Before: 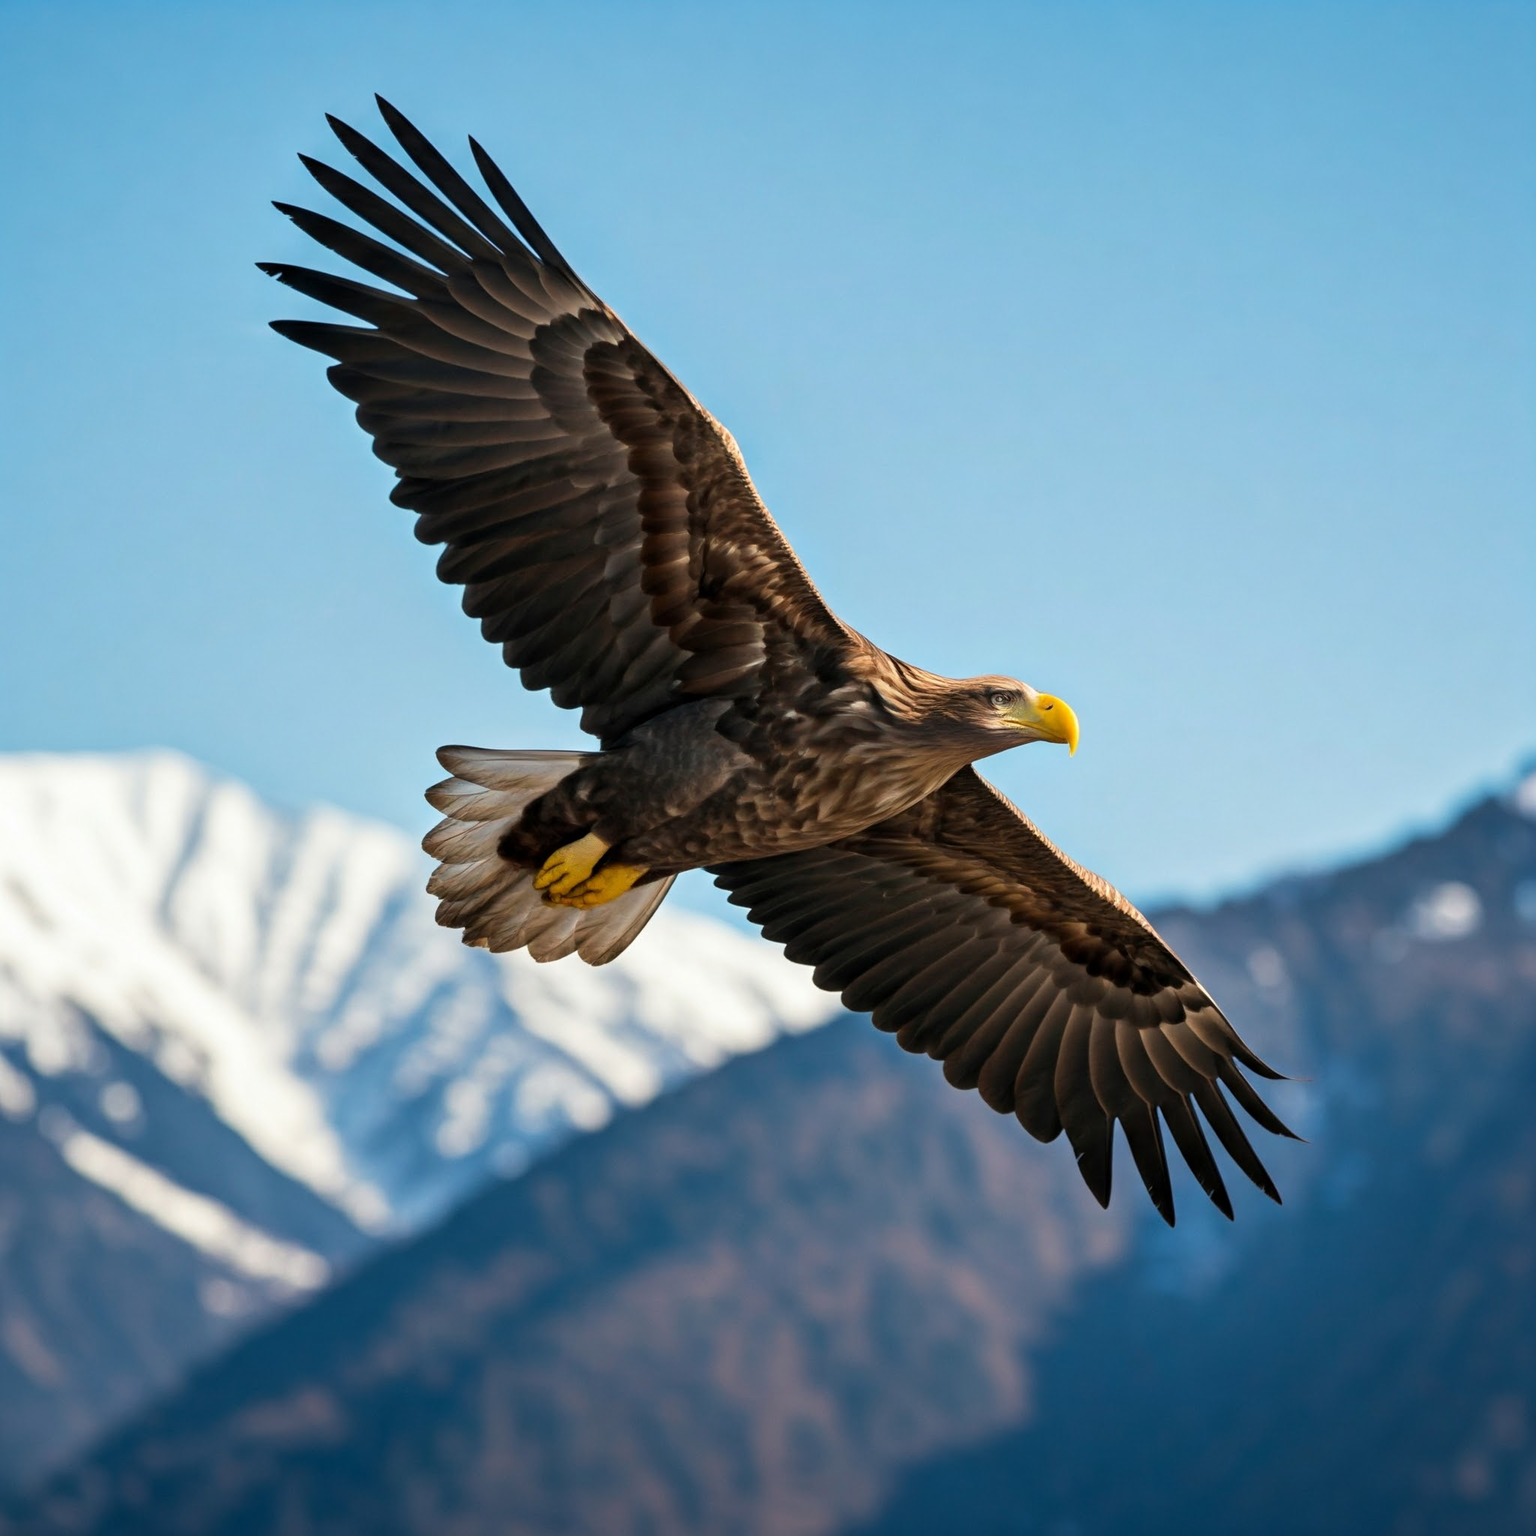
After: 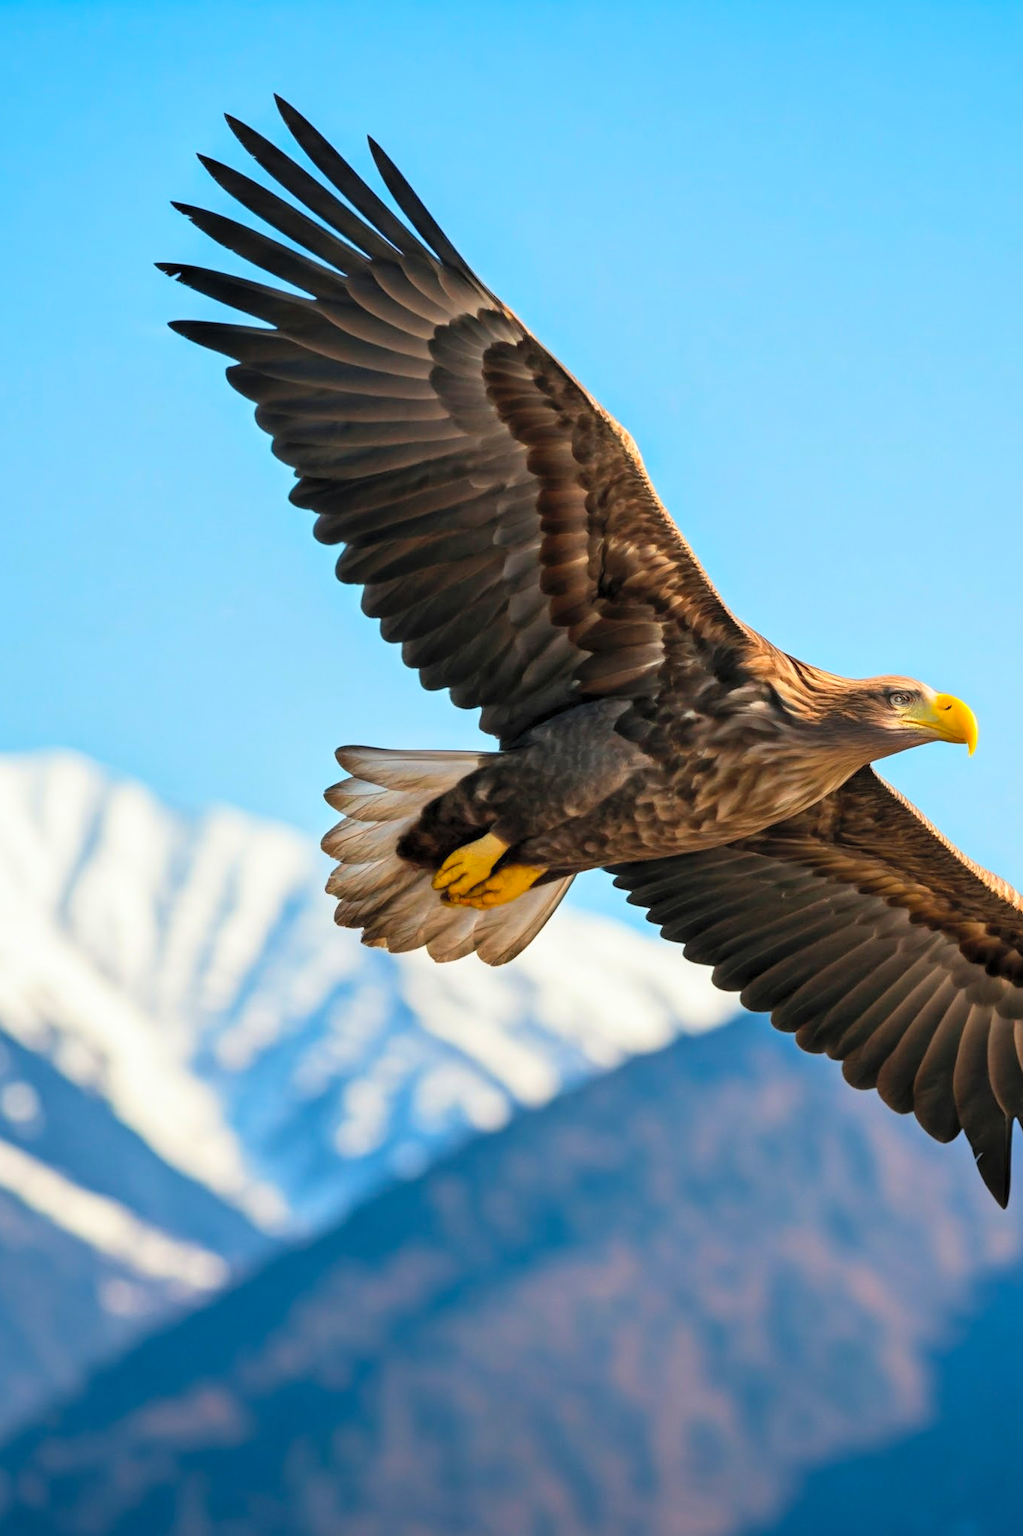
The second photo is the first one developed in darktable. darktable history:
crop and rotate: left 6.617%, right 26.717%
contrast brightness saturation: contrast 0.07, brightness 0.18, saturation 0.4
